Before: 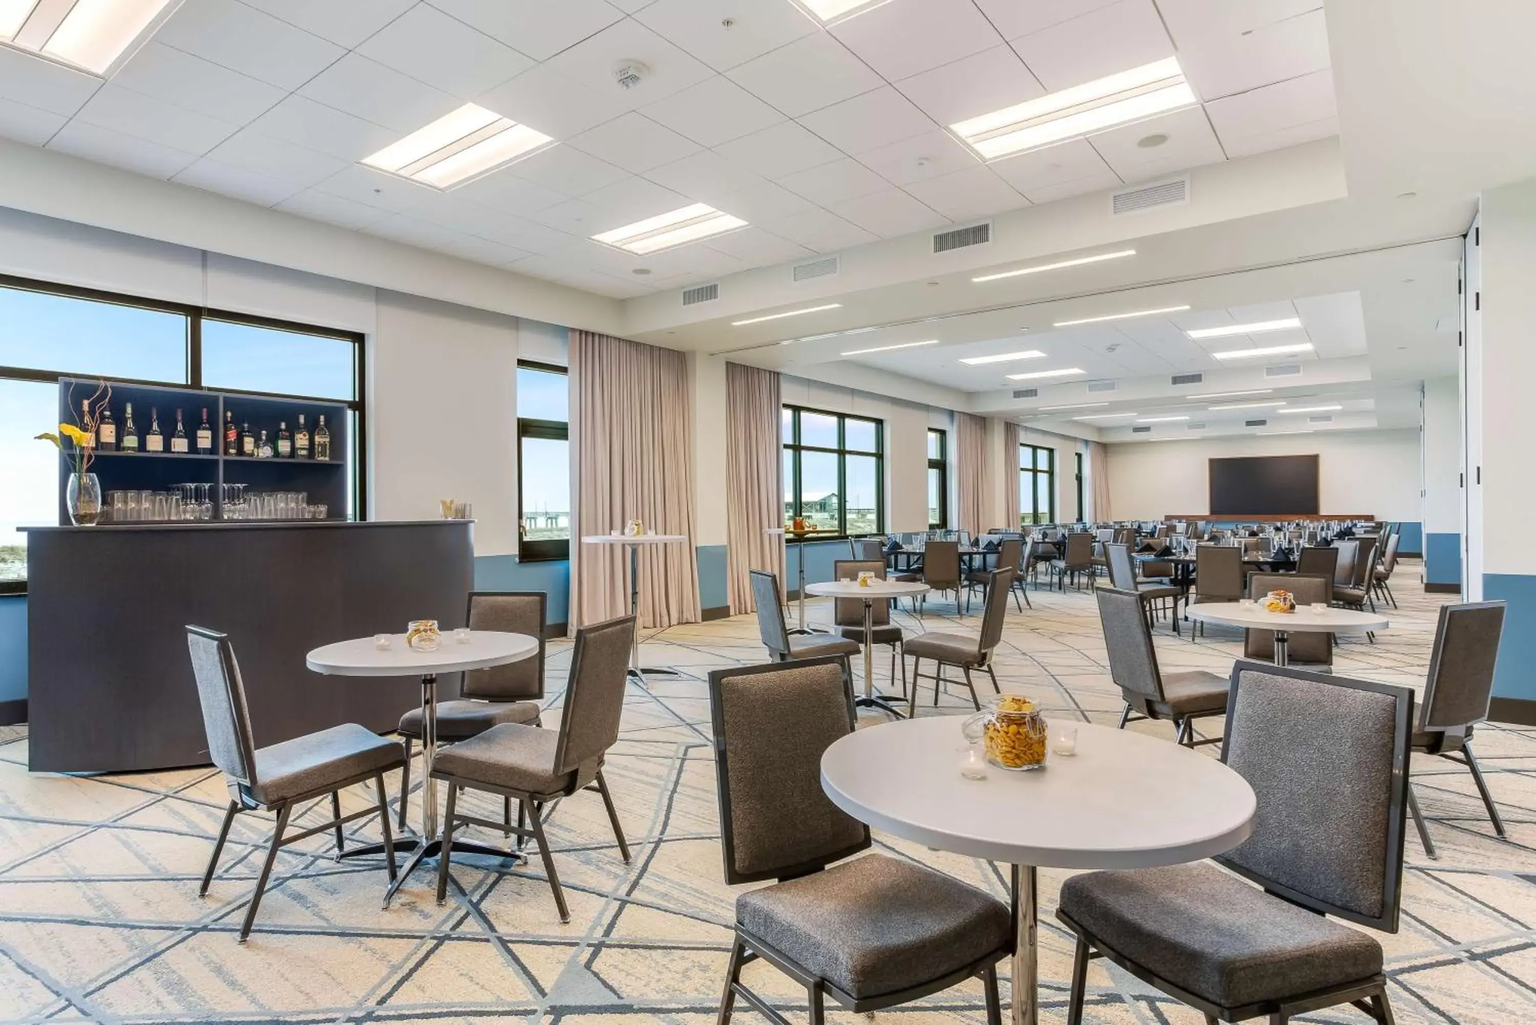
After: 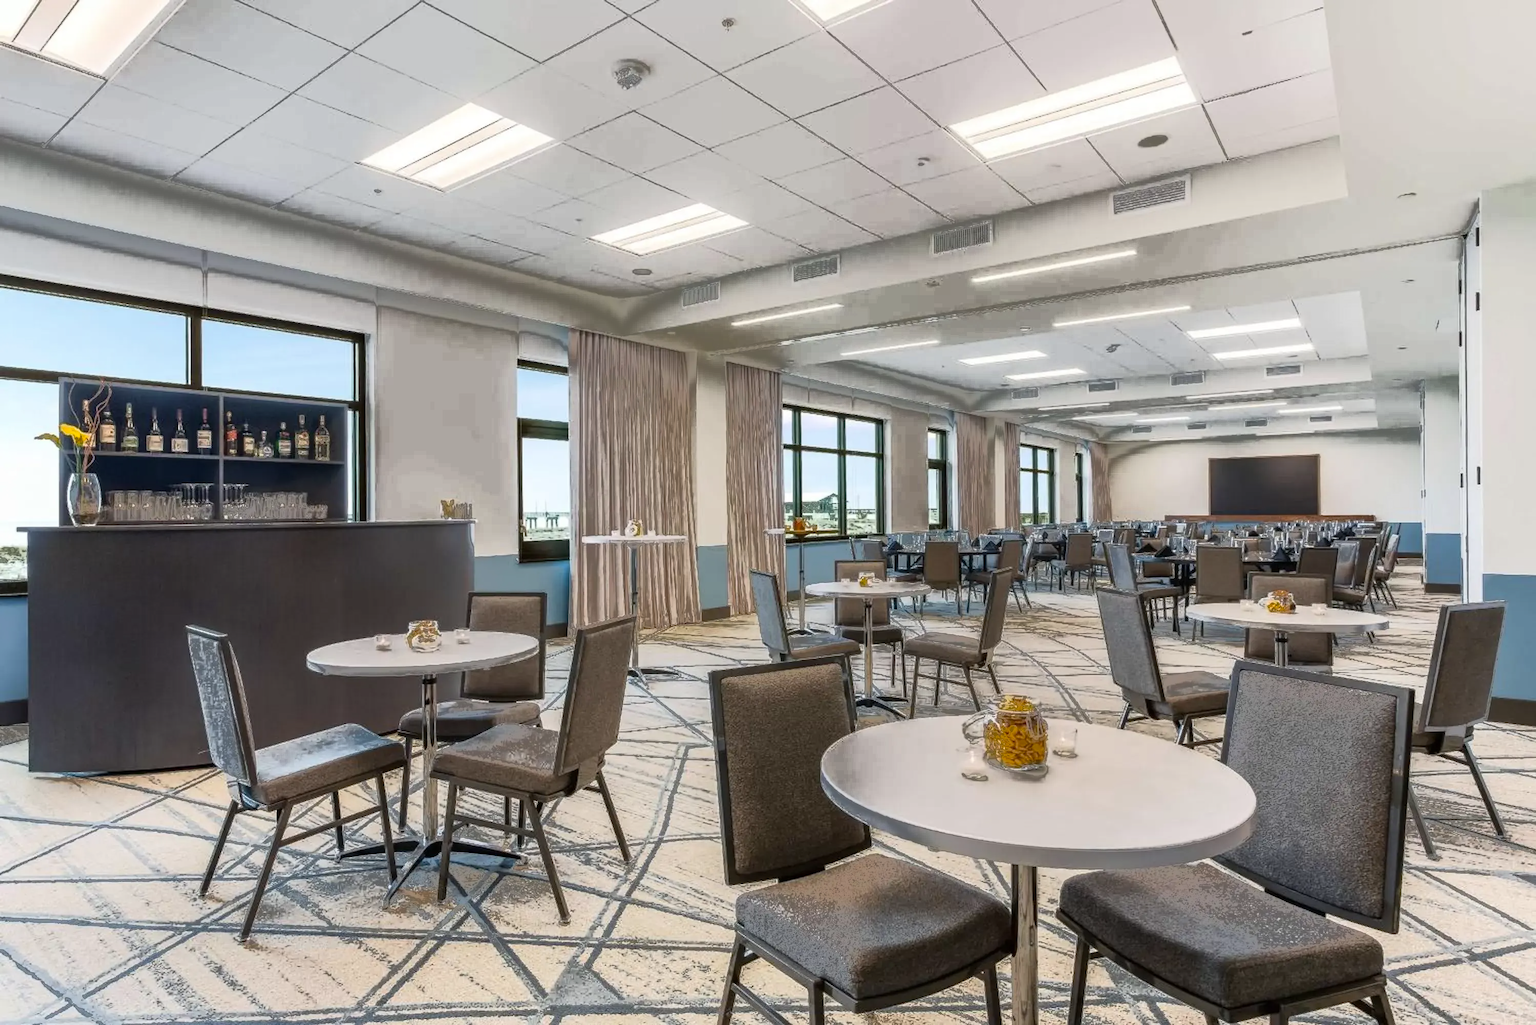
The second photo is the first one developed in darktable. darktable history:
contrast brightness saturation: contrast 0.1, saturation -0.3
fill light: exposure -0.73 EV, center 0.69, width 2.2
color balance: output saturation 120%
